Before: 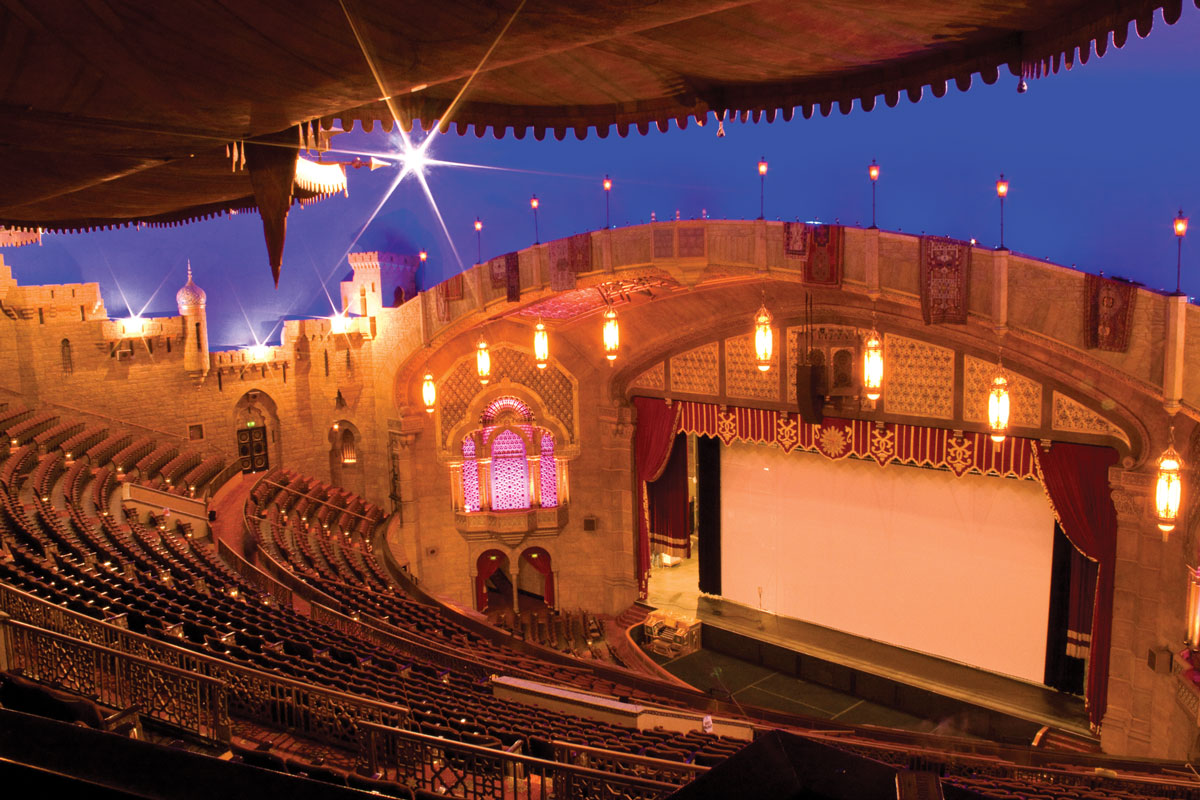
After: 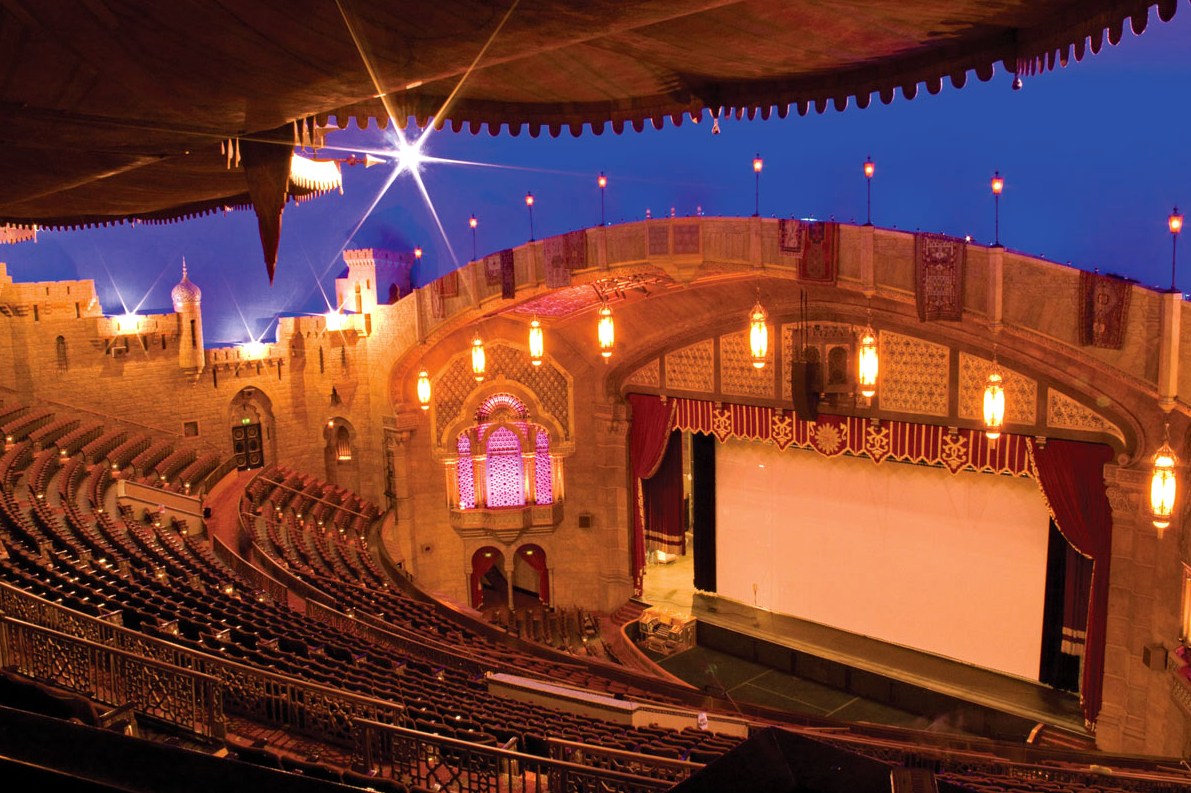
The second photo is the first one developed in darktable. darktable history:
haze removal: compatibility mode true, adaptive false
crop: left 0.434%, top 0.485%, right 0.244%, bottom 0.386%
